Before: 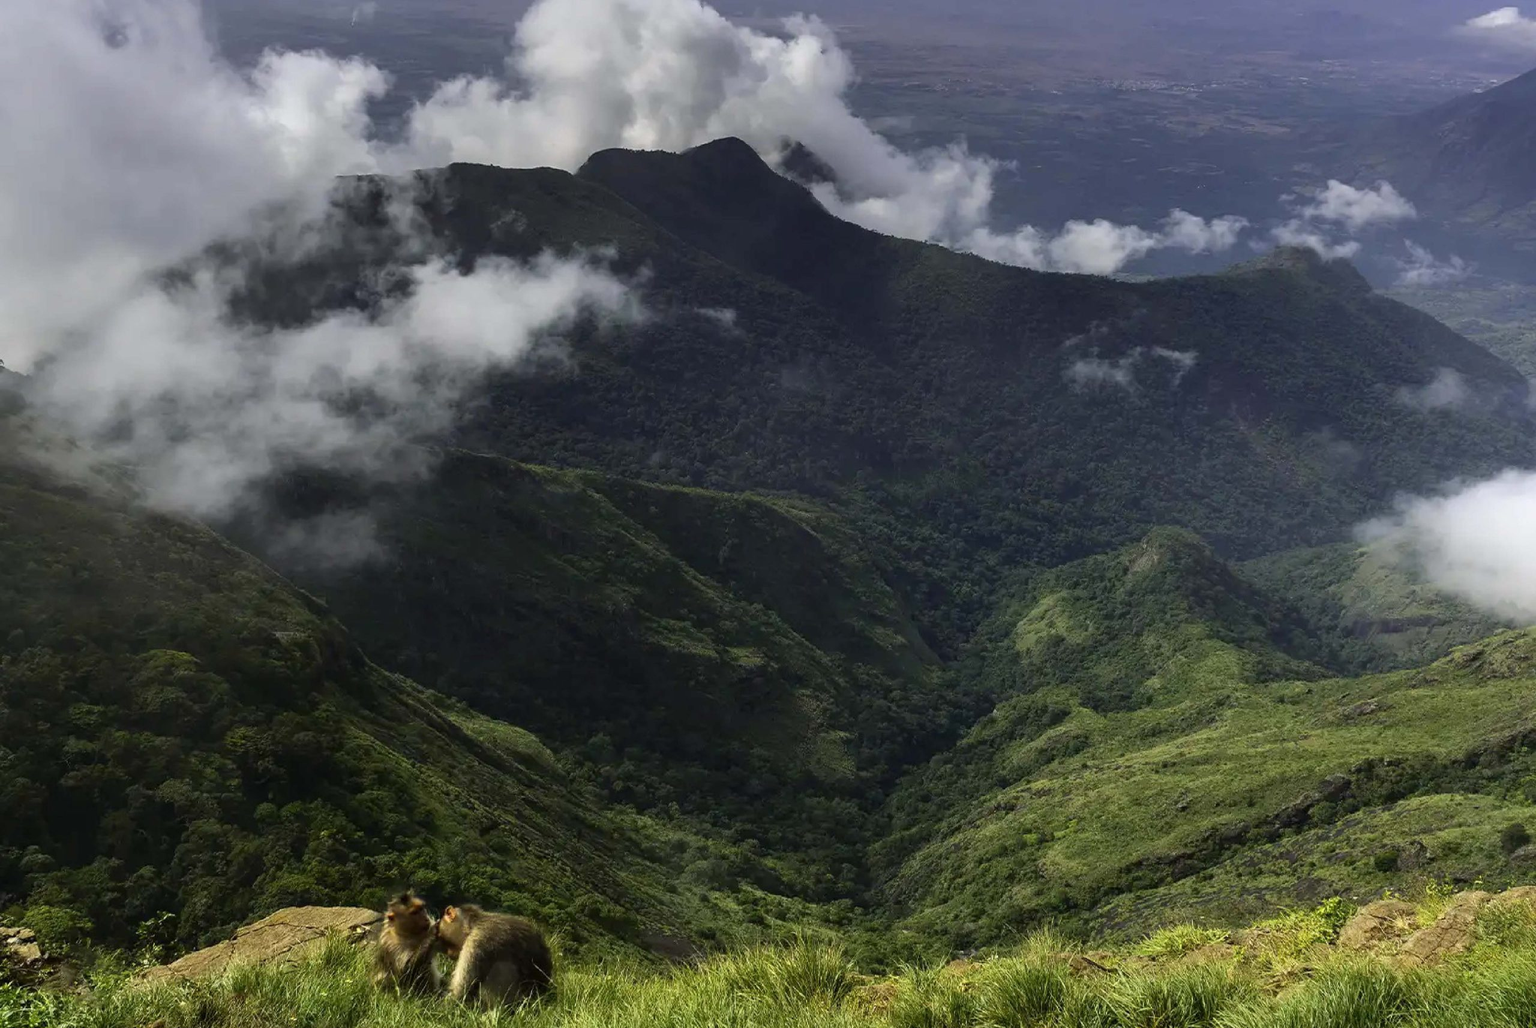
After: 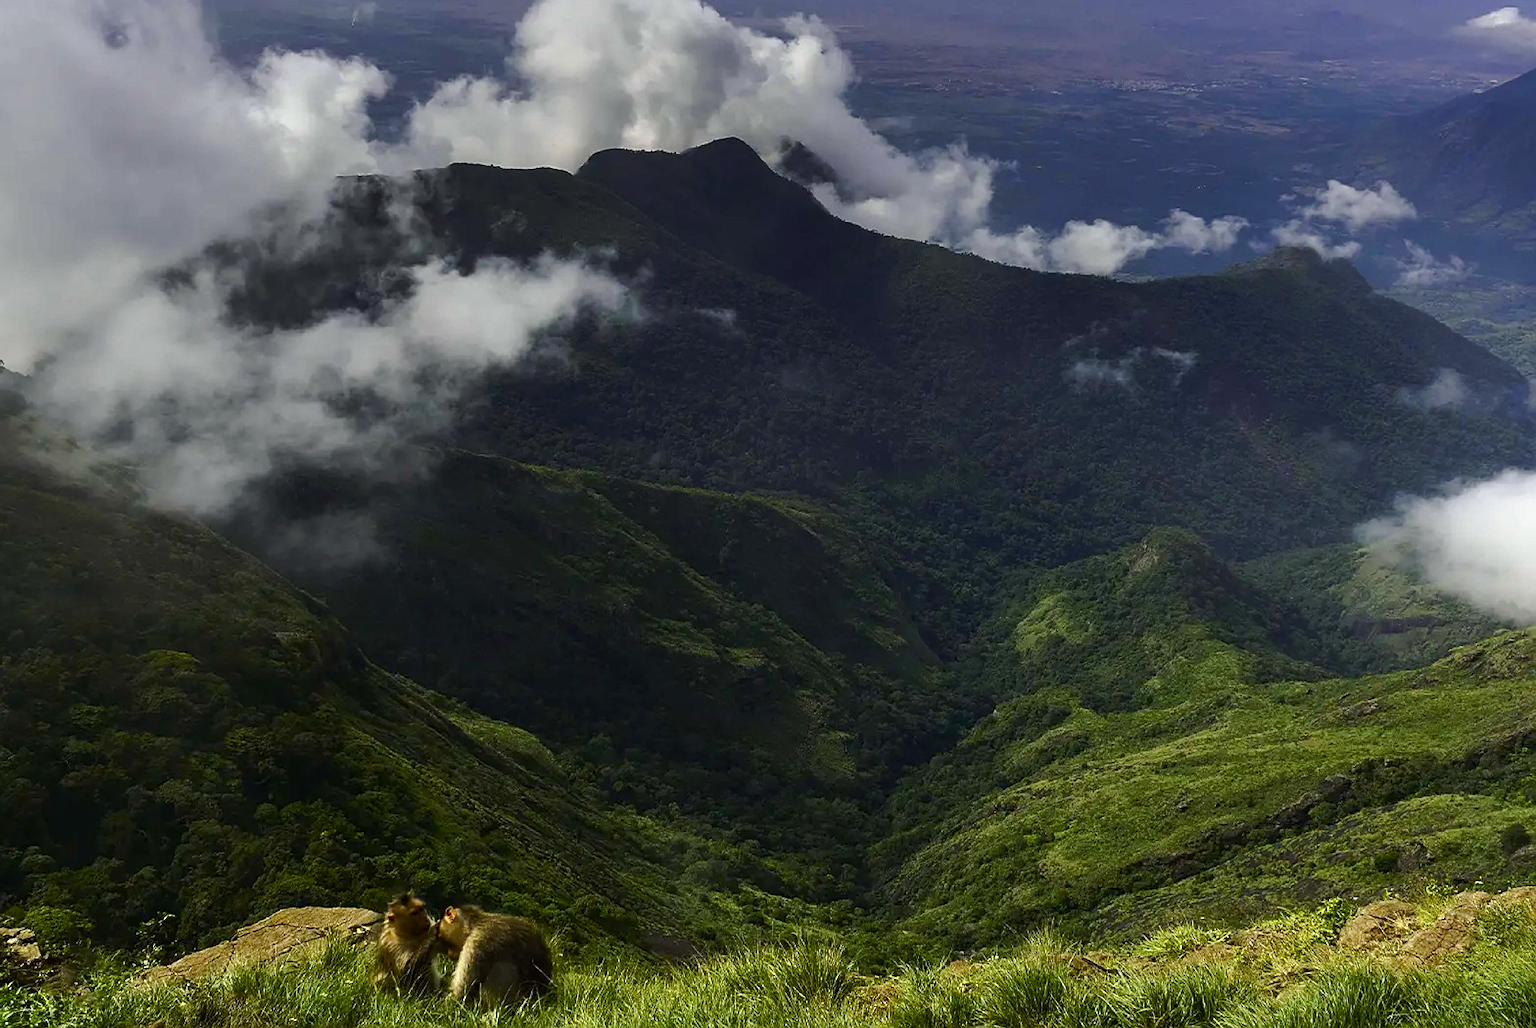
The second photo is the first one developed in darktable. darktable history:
color balance rgb: highlights gain › luminance 5.699%, highlights gain › chroma 1.22%, highlights gain › hue 91.36°, perceptual saturation grading › global saturation 14.022%, perceptual saturation grading › highlights -30.726%, perceptual saturation grading › shadows 51%
tone curve: curves: ch0 [(0, 0) (0.003, 0.002) (0.011, 0.009) (0.025, 0.02) (0.044, 0.035) (0.069, 0.055) (0.1, 0.08) (0.136, 0.109) (0.177, 0.142) (0.224, 0.179) (0.277, 0.222) (0.335, 0.268) (0.399, 0.329) (0.468, 0.409) (0.543, 0.495) (0.623, 0.579) (0.709, 0.669) (0.801, 0.767) (0.898, 0.885) (1, 1)], preserve colors none
sharpen: on, module defaults
